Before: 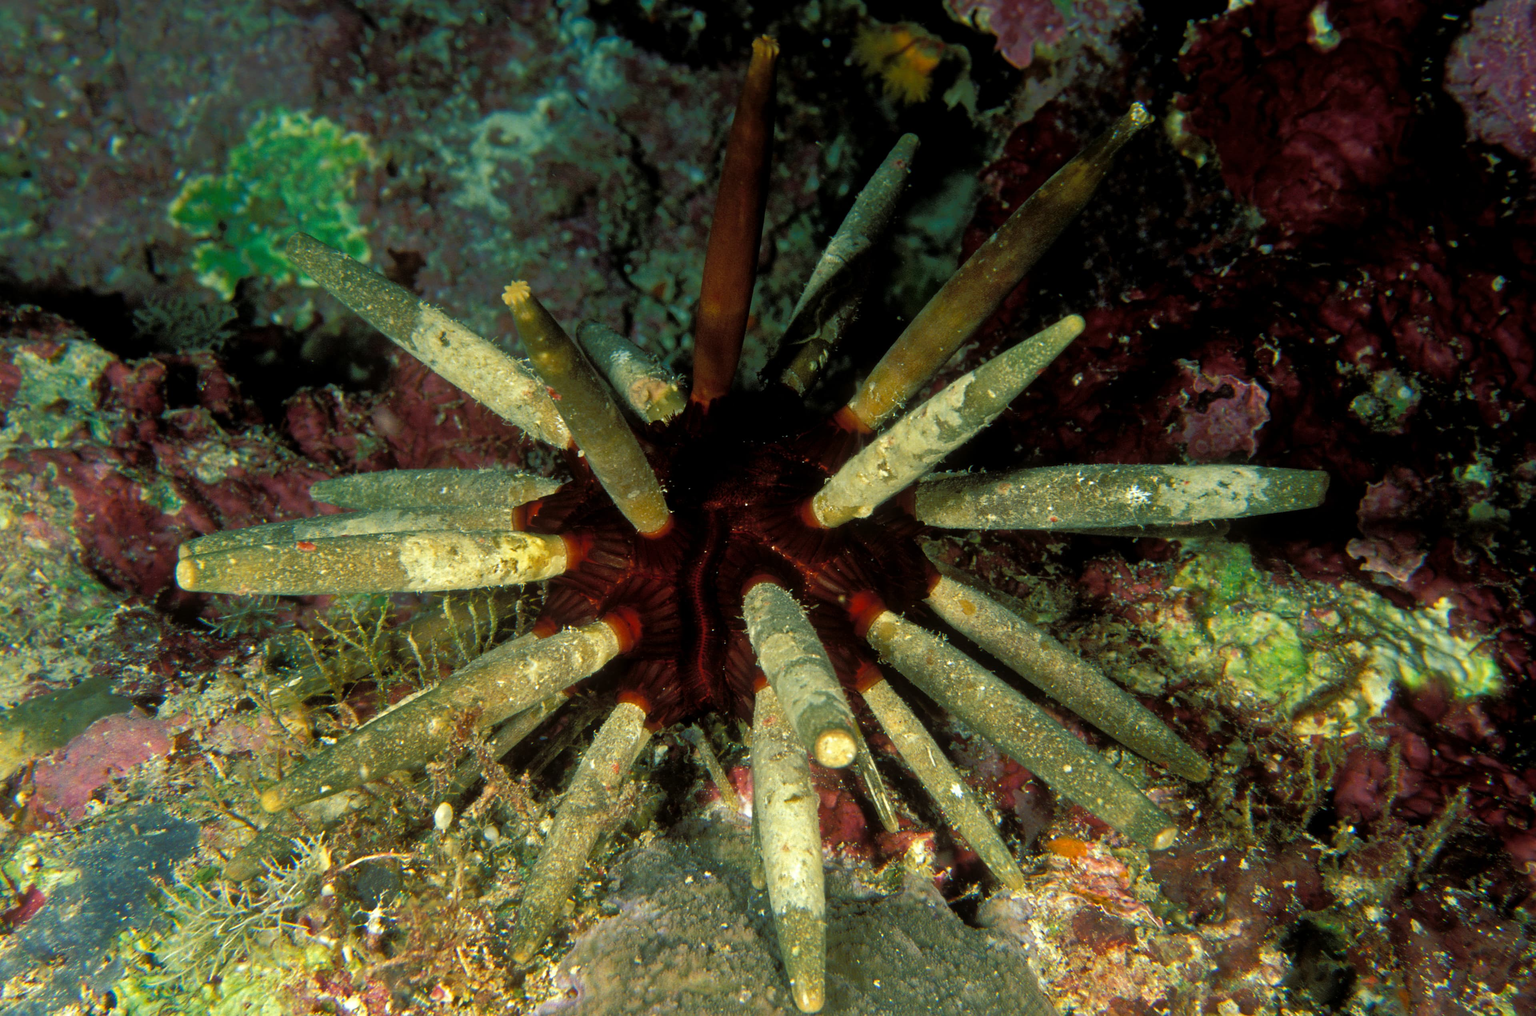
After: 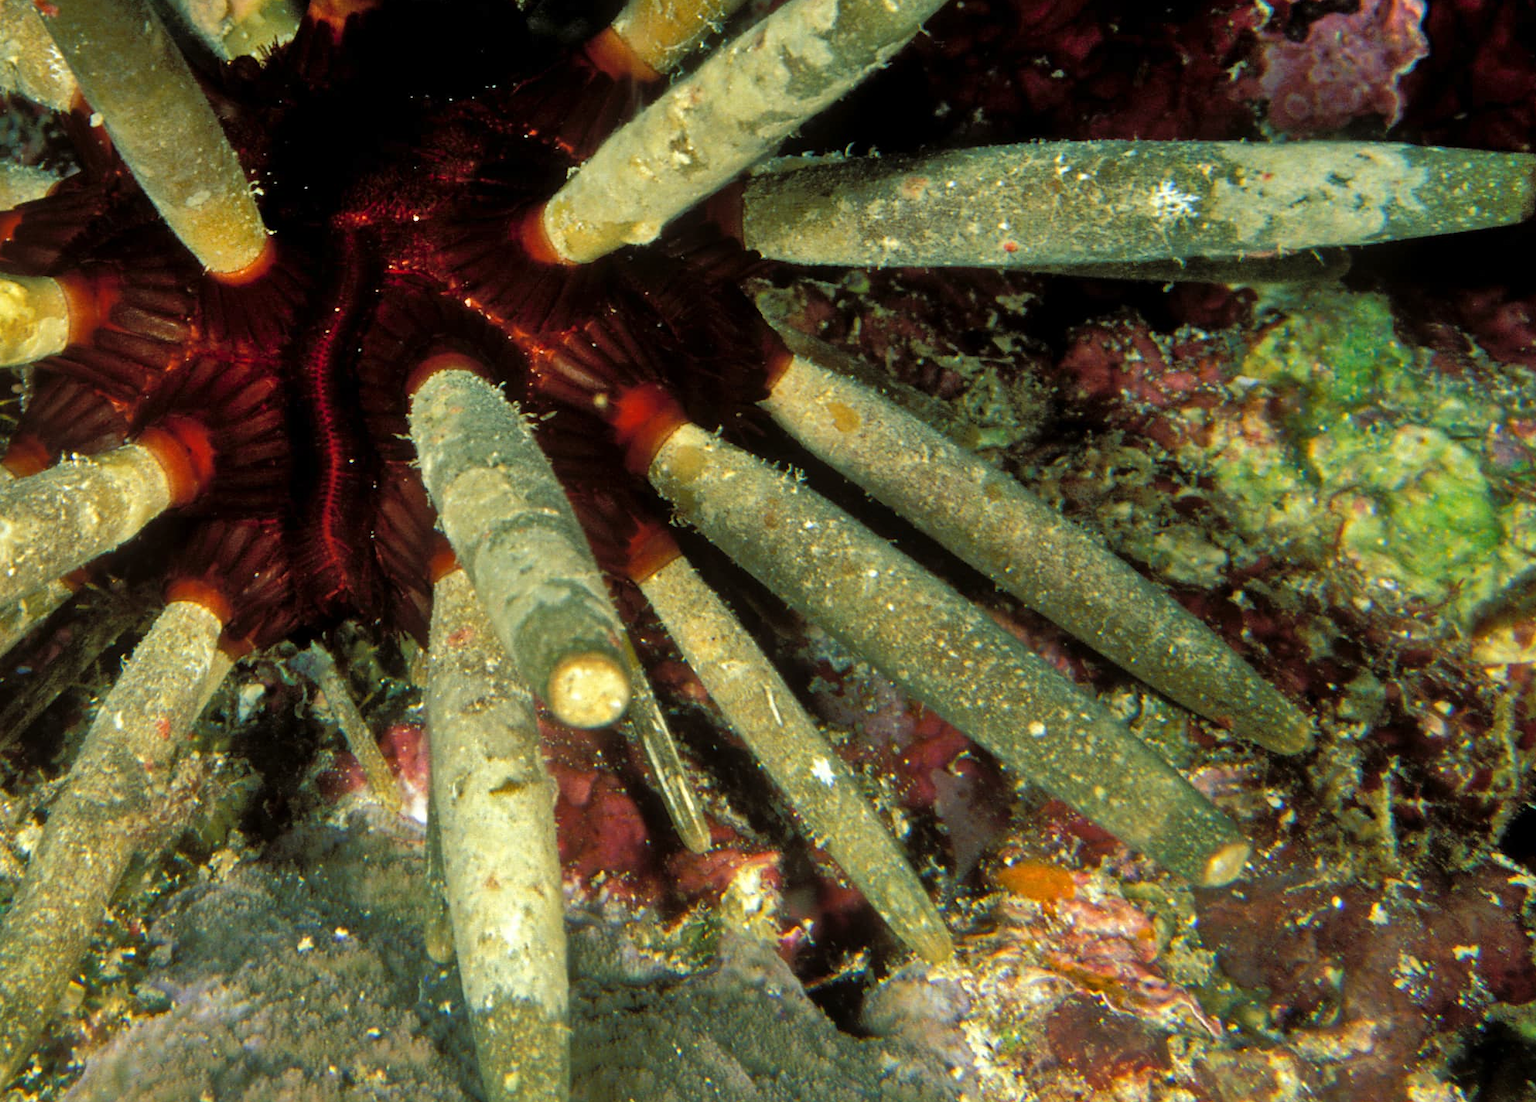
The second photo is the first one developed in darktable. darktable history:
crop: left 34.59%, top 38.569%, right 13.67%, bottom 5.304%
shadows and highlights: soften with gaussian
